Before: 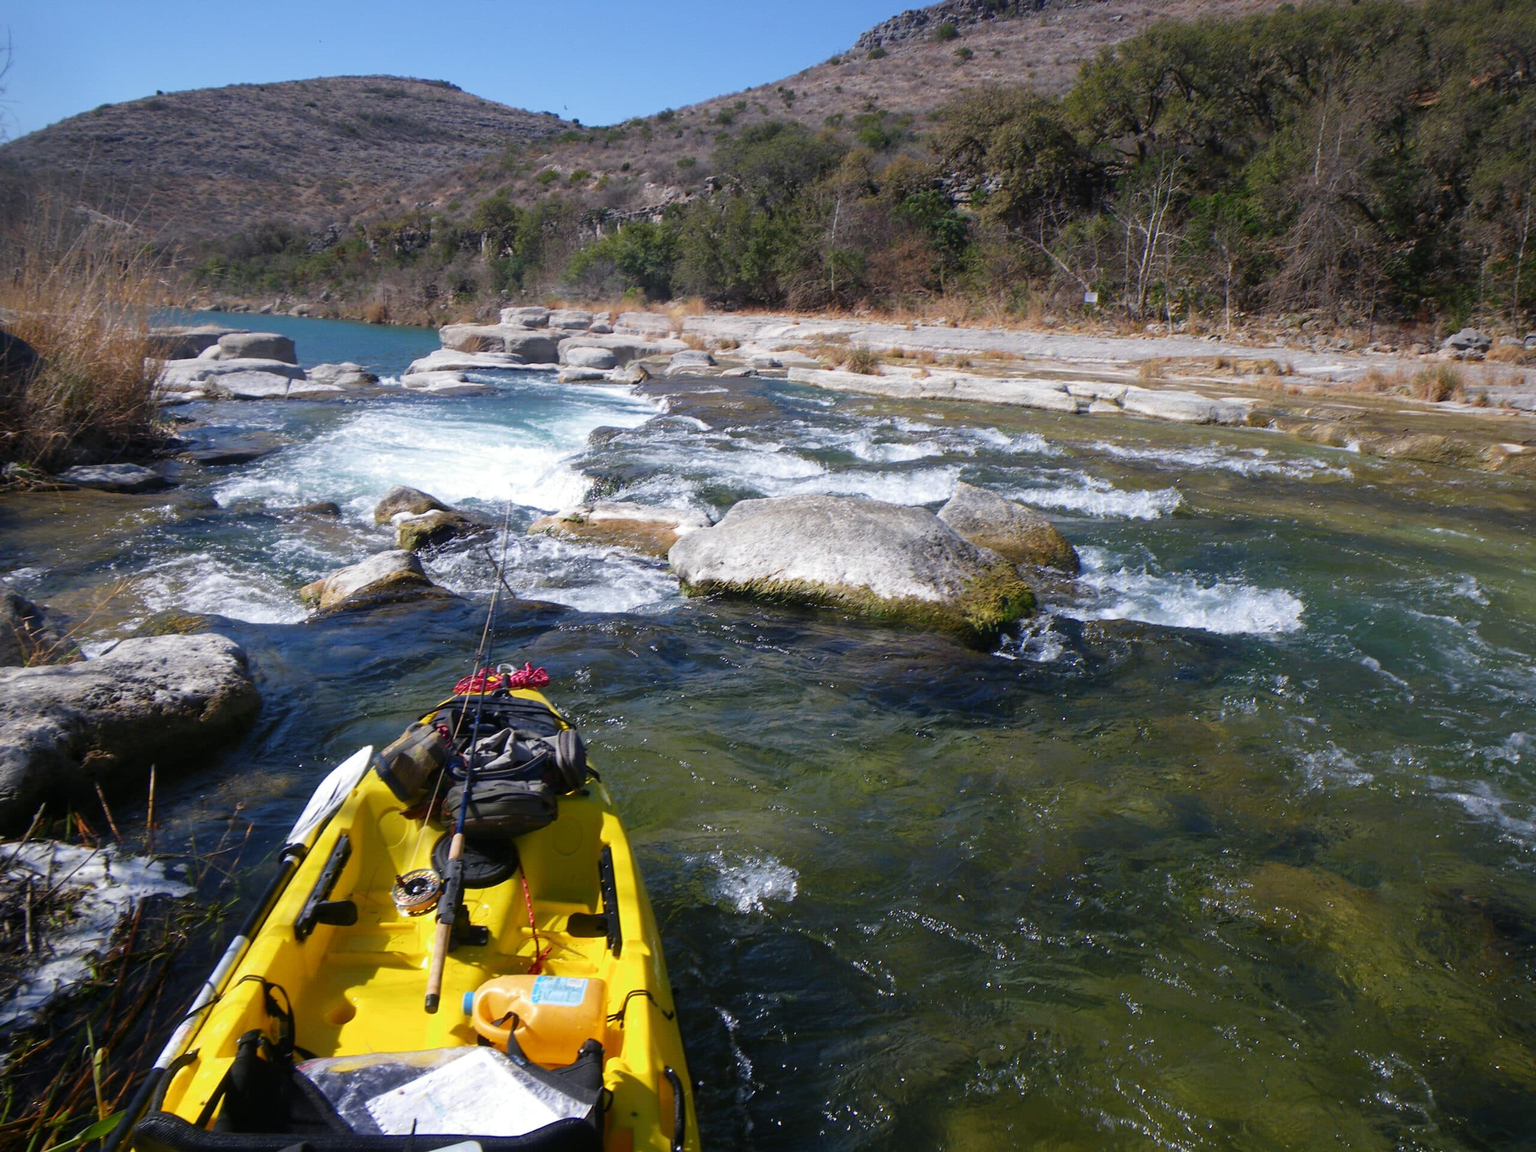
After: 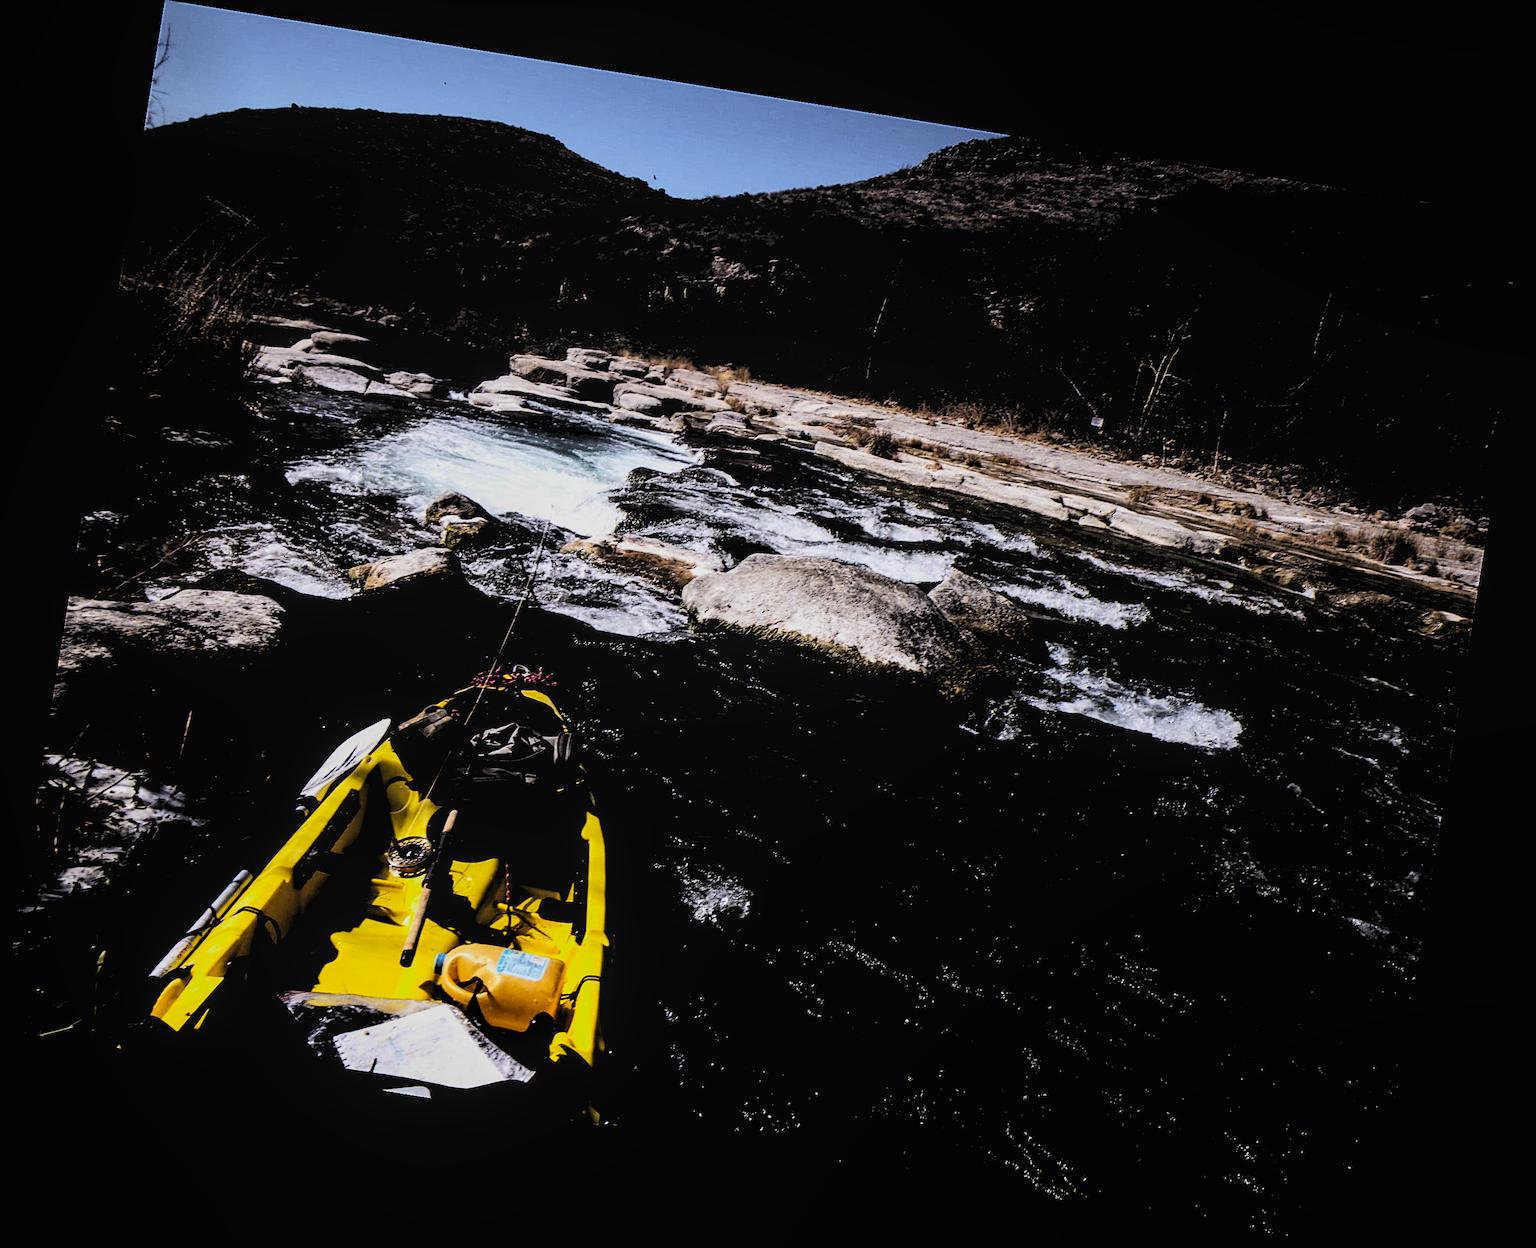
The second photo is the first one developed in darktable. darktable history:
local contrast: detail 110%
rgb levels: mode RGB, independent channels, levels [[0, 0.5, 1], [0, 0.521, 1], [0, 0.536, 1]]
levels: levels [0.514, 0.759, 1]
rotate and perspective: rotation 9.12°, automatic cropping off
base curve: curves: ch0 [(0, 0) (0.005, 0.002) (0.193, 0.295) (0.399, 0.664) (0.75, 0.928) (1, 1)]
sharpen: on, module defaults
